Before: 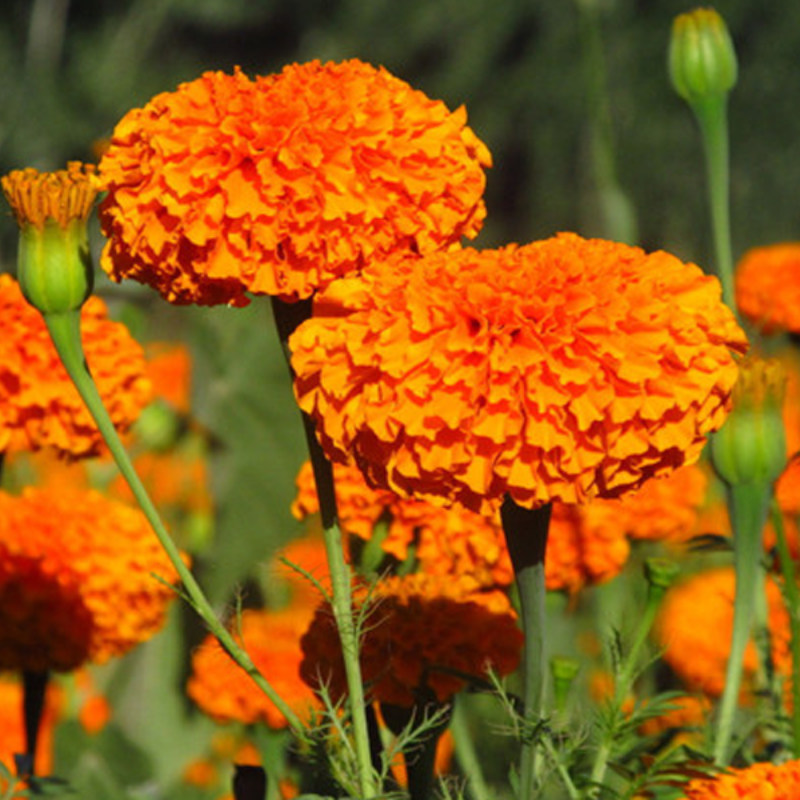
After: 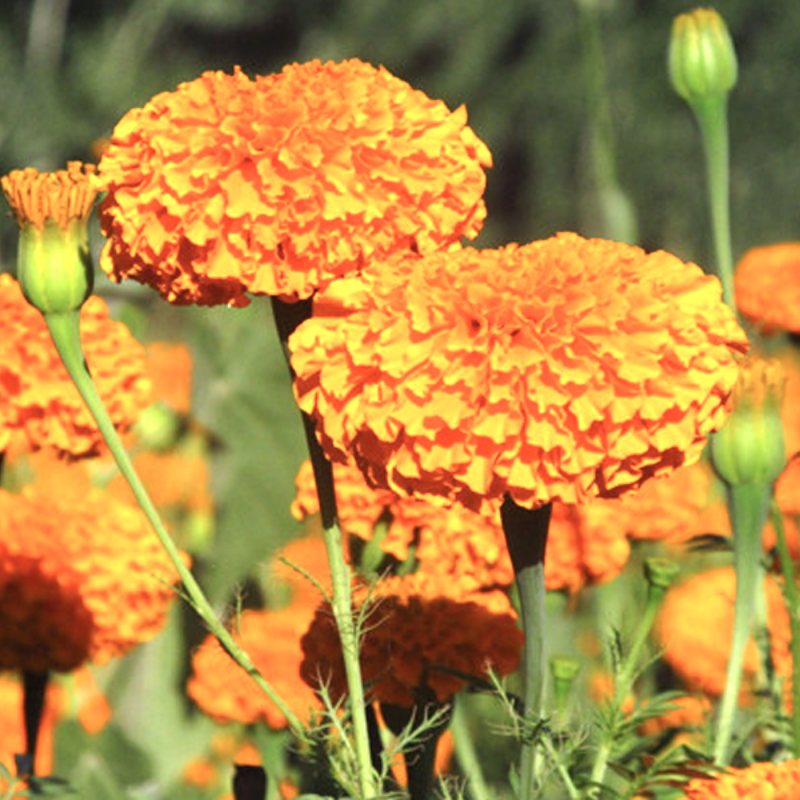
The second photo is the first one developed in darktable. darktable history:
contrast brightness saturation: contrast 0.07
color correction: saturation 0.8
exposure: exposure 1.061 EV, compensate highlight preservation false
